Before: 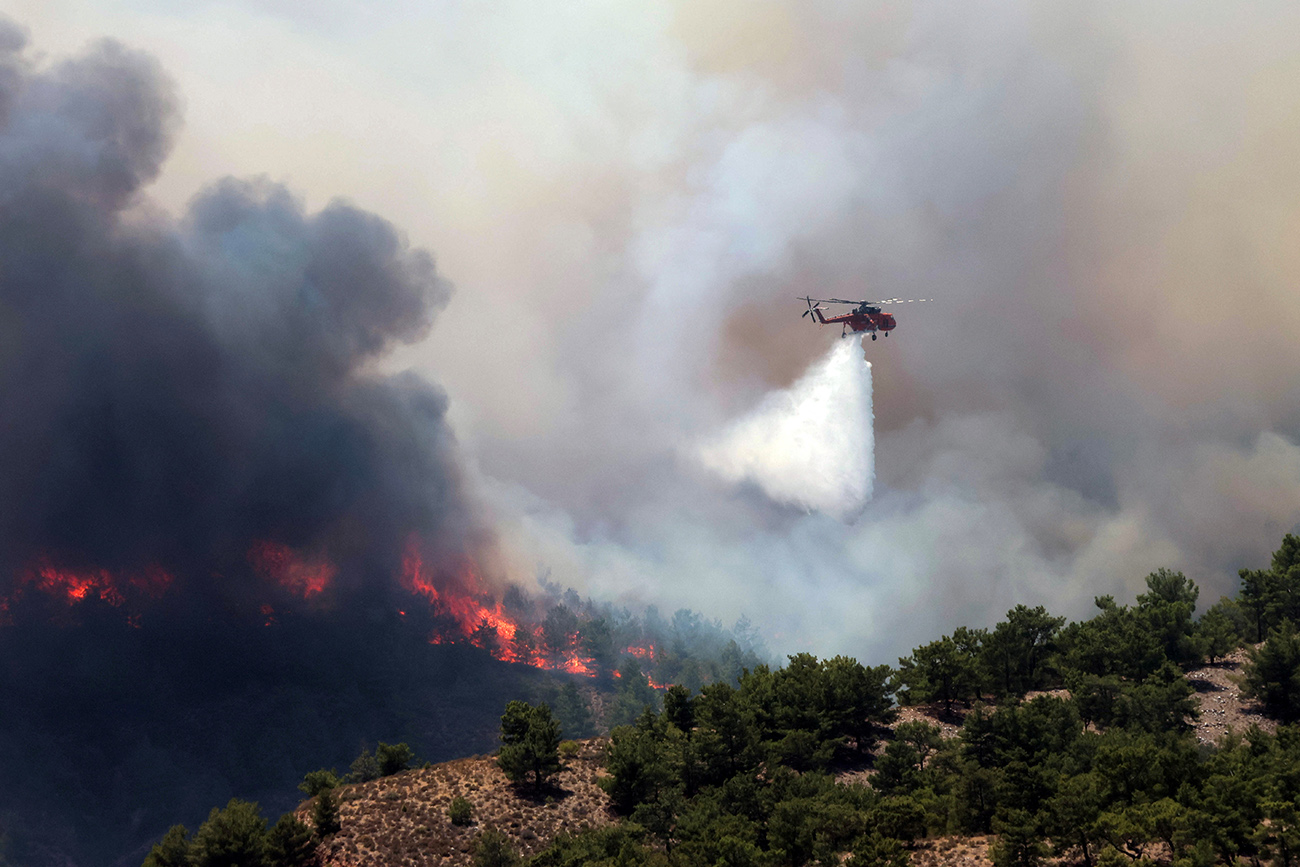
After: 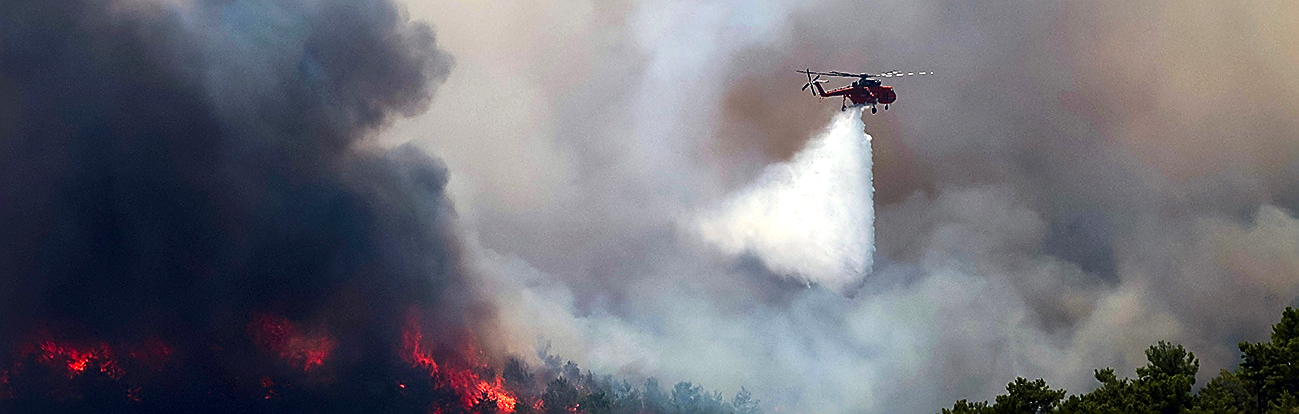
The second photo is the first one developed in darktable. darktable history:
local contrast: mode bilateral grid, contrast 21, coarseness 50, detail 130%, midtone range 0.2
contrast brightness saturation: contrast 0.115, brightness -0.115, saturation 0.196
crop and rotate: top 26.272%, bottom 25.898%
sharpen: radius 1.379, amount 1.264, threshold 0.65
